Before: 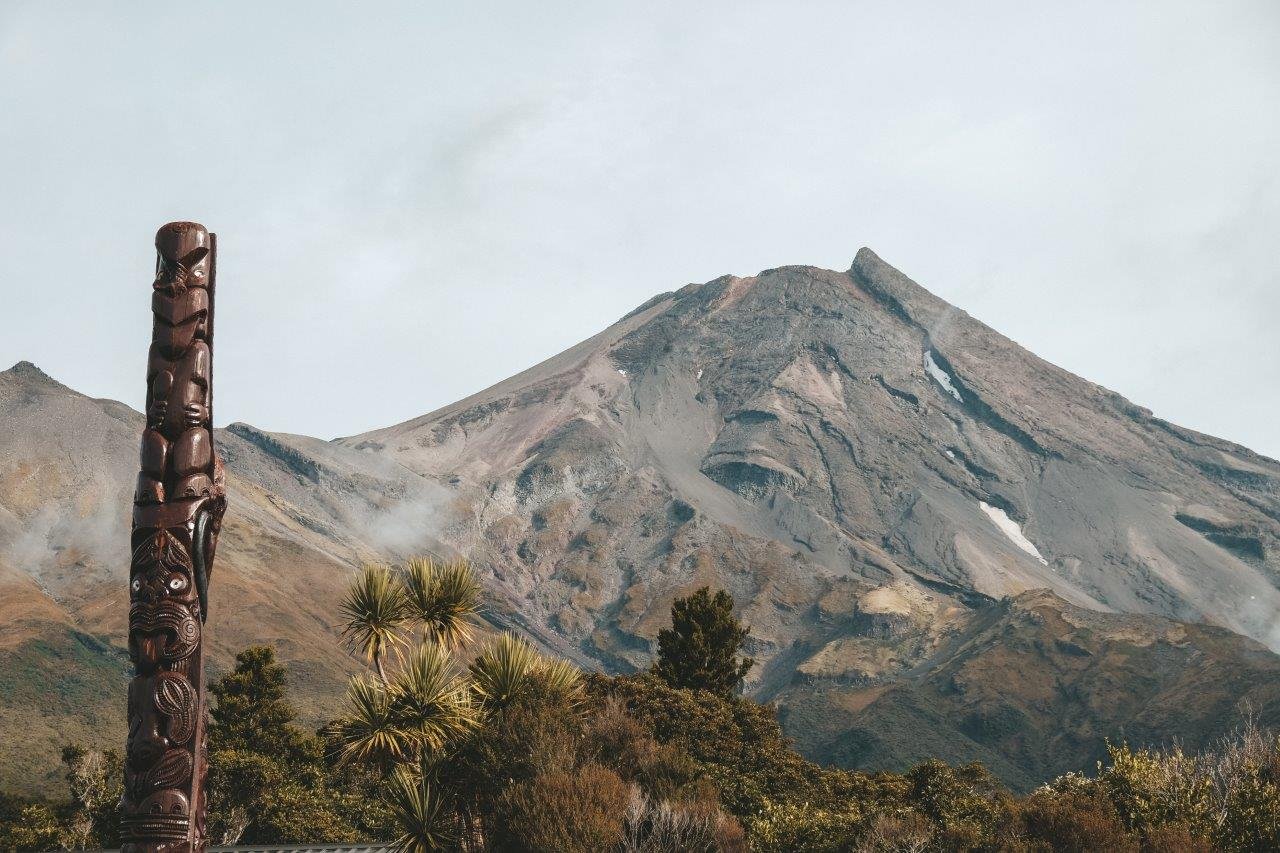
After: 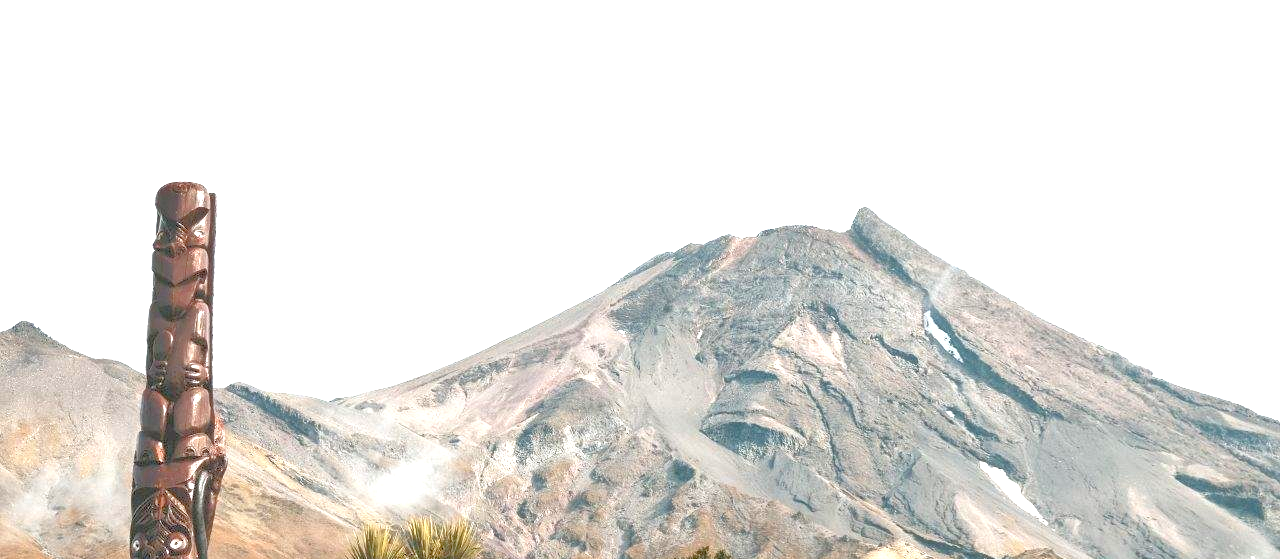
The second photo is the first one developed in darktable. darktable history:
tone equalizer: -7 EV 0.15 EV, -6 EV 0.6 EV, -5 EV 1.15 EV, -4 EV 1.33 EV, -3 EV 1.15 EV, -2 EV 0.6 EV, -1 EV 0.15 EV, mask exposure compensation -0.5 EV
exposure: black level correction 0.001, exposure 1.116 EV, compensate highlight preservation false
crop and rotate: top 4.848%, bottom 29.503%
